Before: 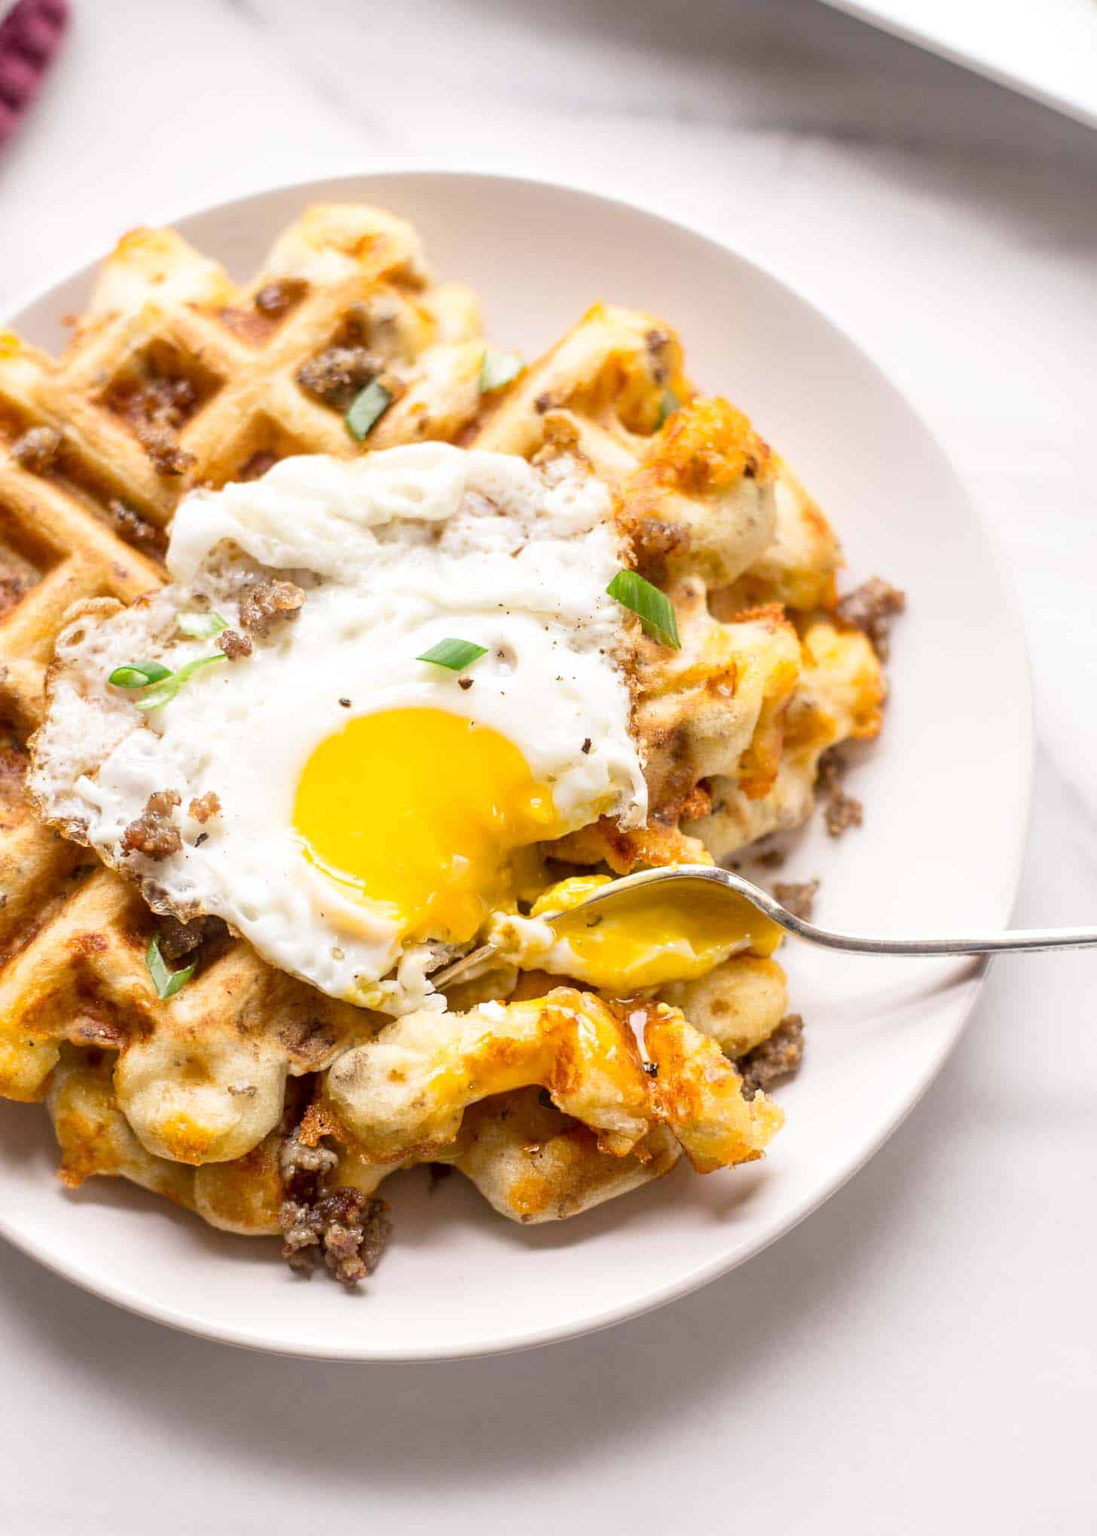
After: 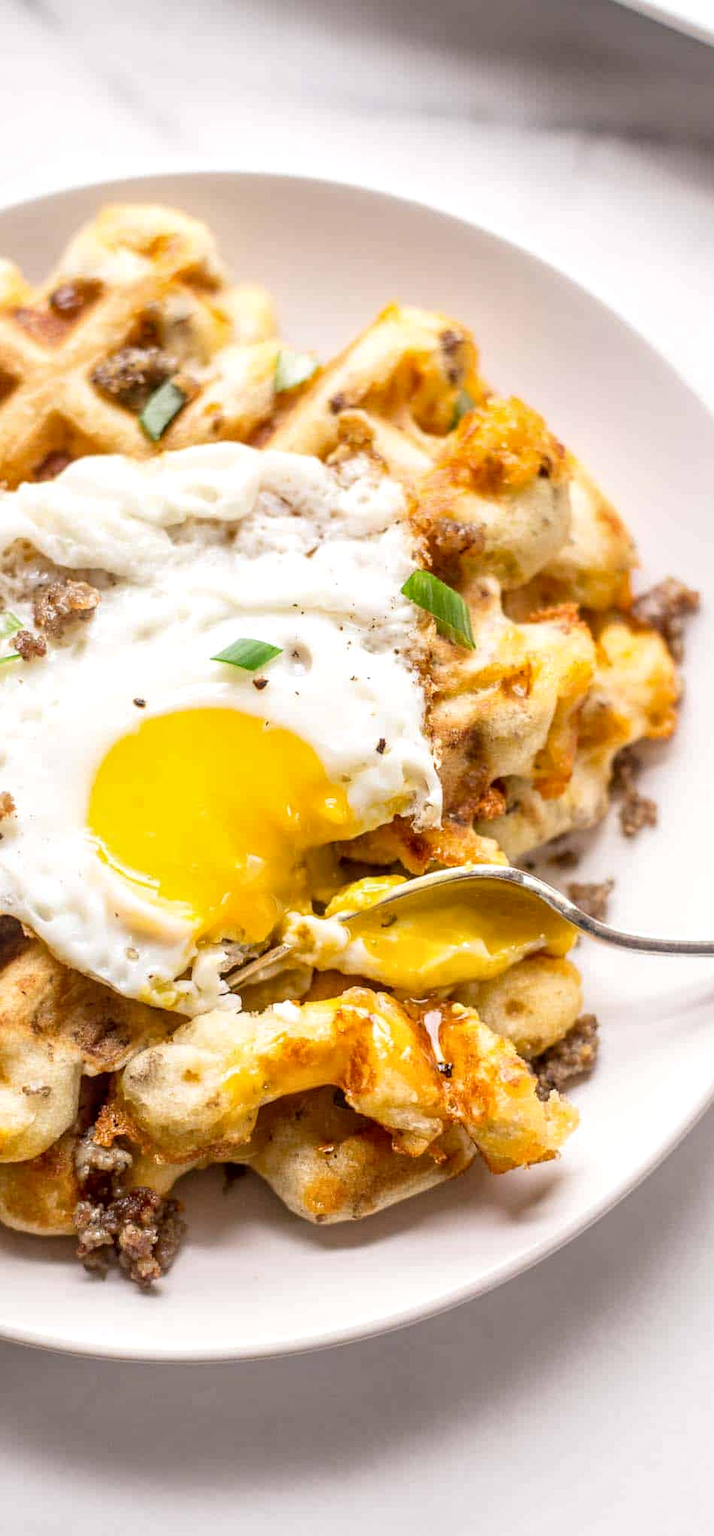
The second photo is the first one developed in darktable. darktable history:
tone equalizer: on, module defaults
crop and rotate: left 18.783%, right 16.084%
local contrast: on, module defaults
